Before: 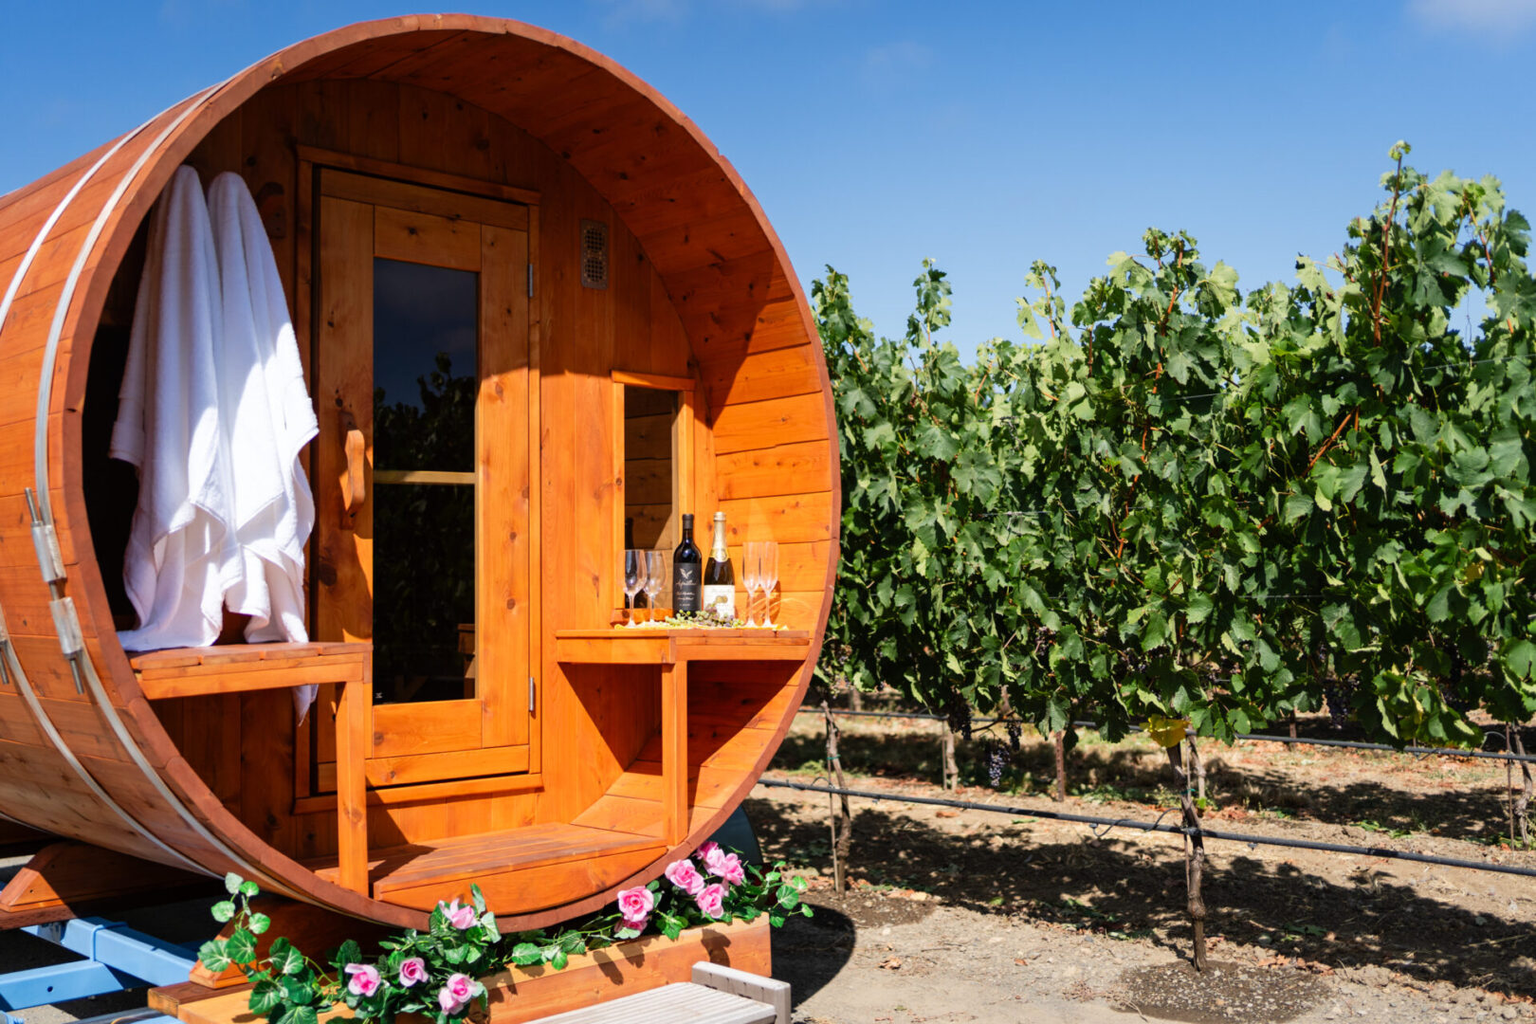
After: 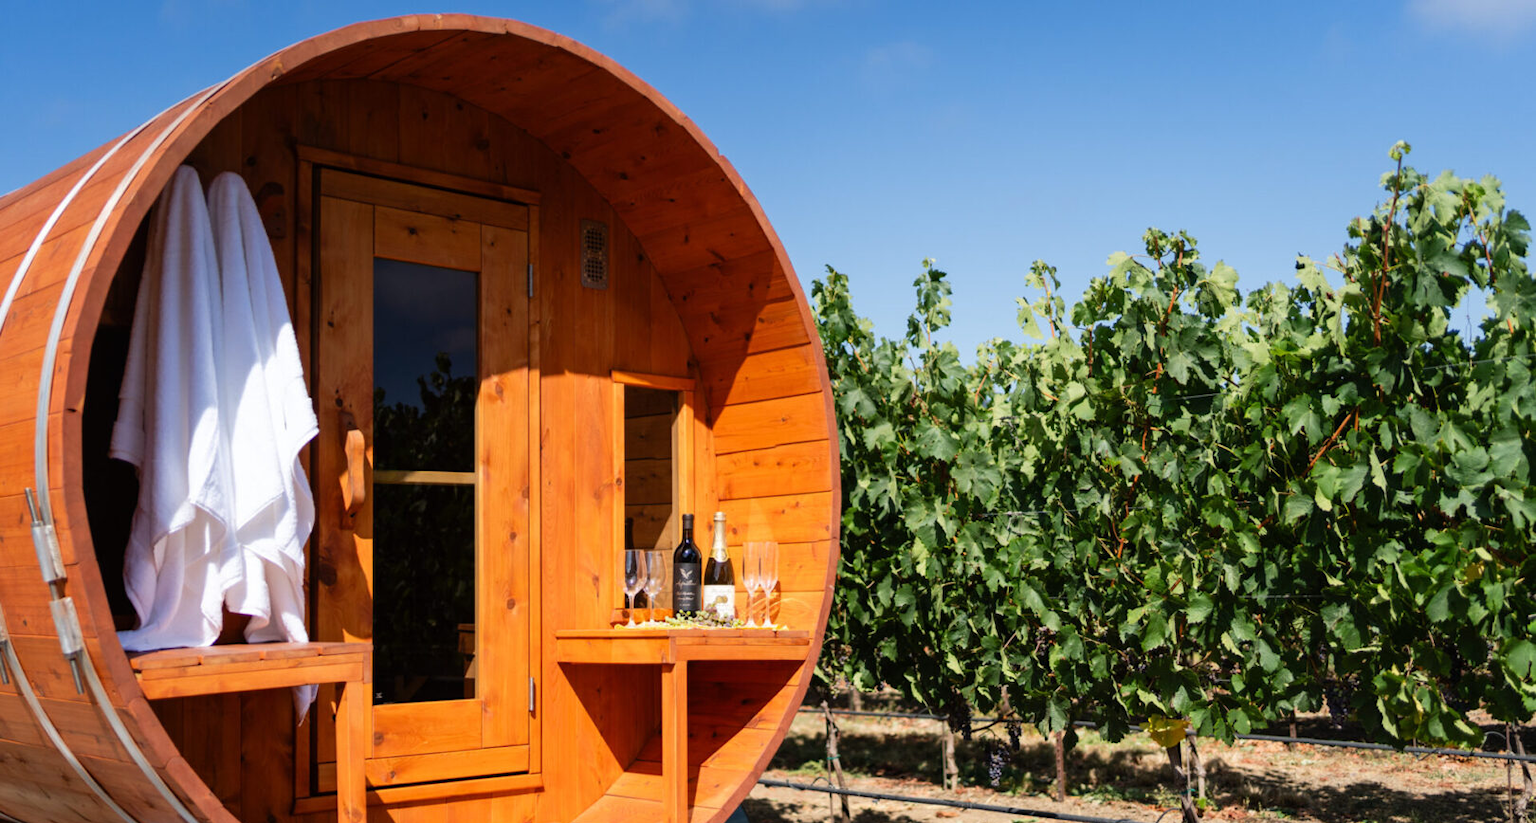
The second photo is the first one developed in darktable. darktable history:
crop: bottom 19.535%
